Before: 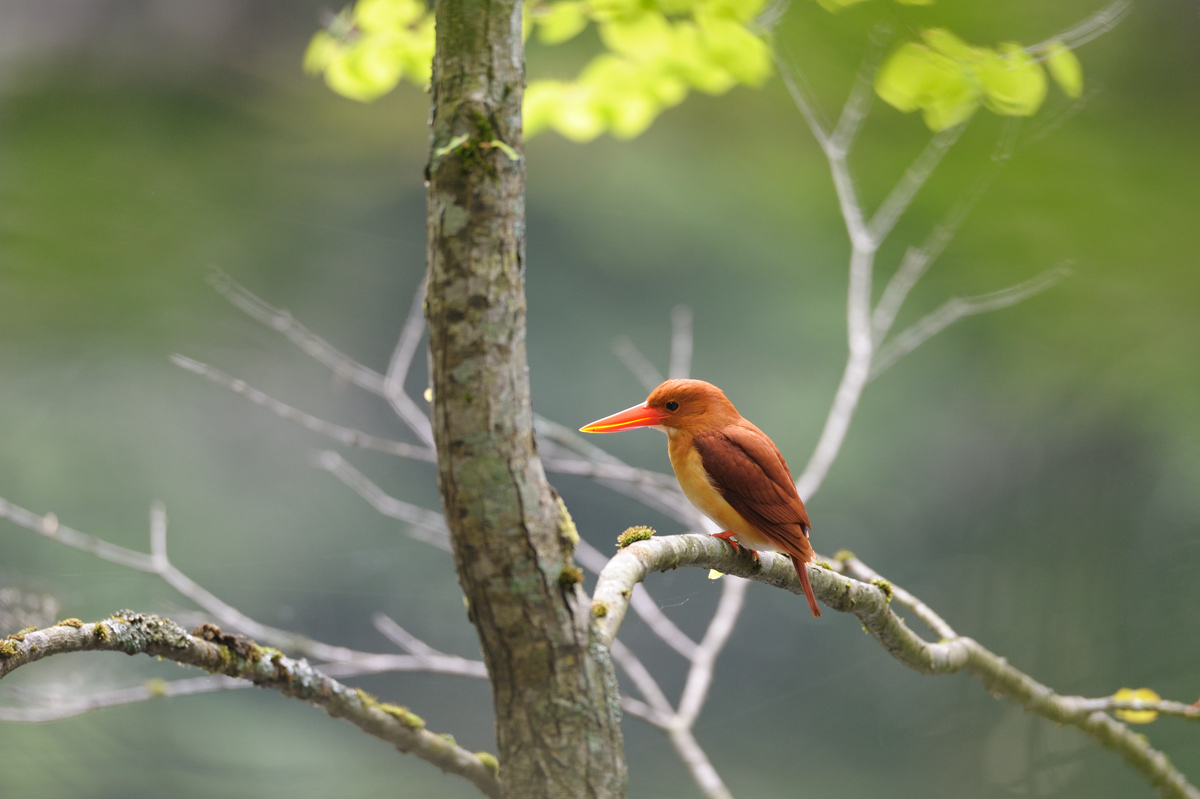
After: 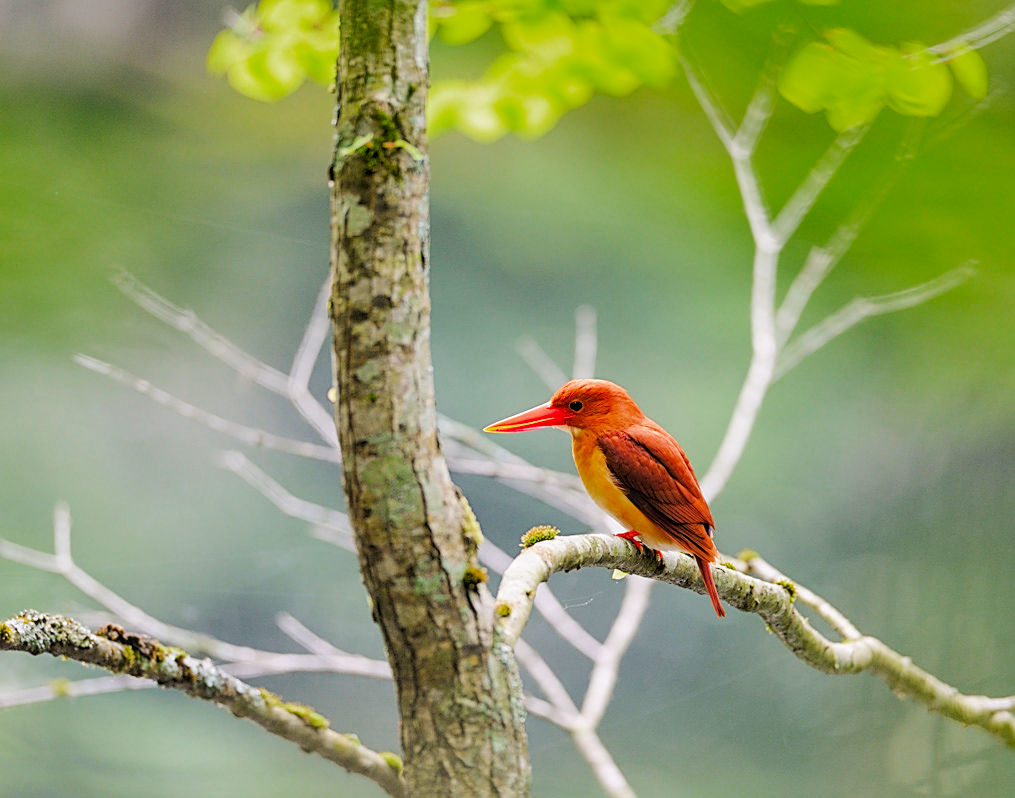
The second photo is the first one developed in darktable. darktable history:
local contrast: on, module defaults
filmic rgb: black relative exposure -5.06 EV, white relative exposure 3.98 EV, hardness 2.87, contrast 1.299, highlights saturation mix -31.33%
color zones: curves: ch0 [(0, 0.425) (0.143, 0.422) (0.286, 0.42) (0.429, 0.419) (0.571, 0.419) (0.714, 0.42) (0.857, 0.422) (1, 0.425)]; ch1 [(0, 0.666) (0.143, 0.669) (0.286, 0.671) (0.429, 0.67) (0.571, 0.67) (0.714, 0.67) (0.857, 0.67) (1, 0.666)]
shadows and highlights: shadows 12.03, white point adjustment 1.28, soften with gaussian
contrast brightness saturation: contrast 0.05, brightness 0.058, saturation 0.009
sharpen: amount 0.736
crop: left 8.056%, right 7.356%
tone equalizer: -8 EV 1.02 EV, -7 EV 0.969 EV, -6 EV 1.01 EV, -5 EV 0.991 EV, -4 EV 1.01 EV, -3 EV 0.768 EV, -2 EV 0.504 EV, -1 EV 0.263 EV, edges refinement/feathering 500, mask exposure compensation -1.57 EV, preserve details no
